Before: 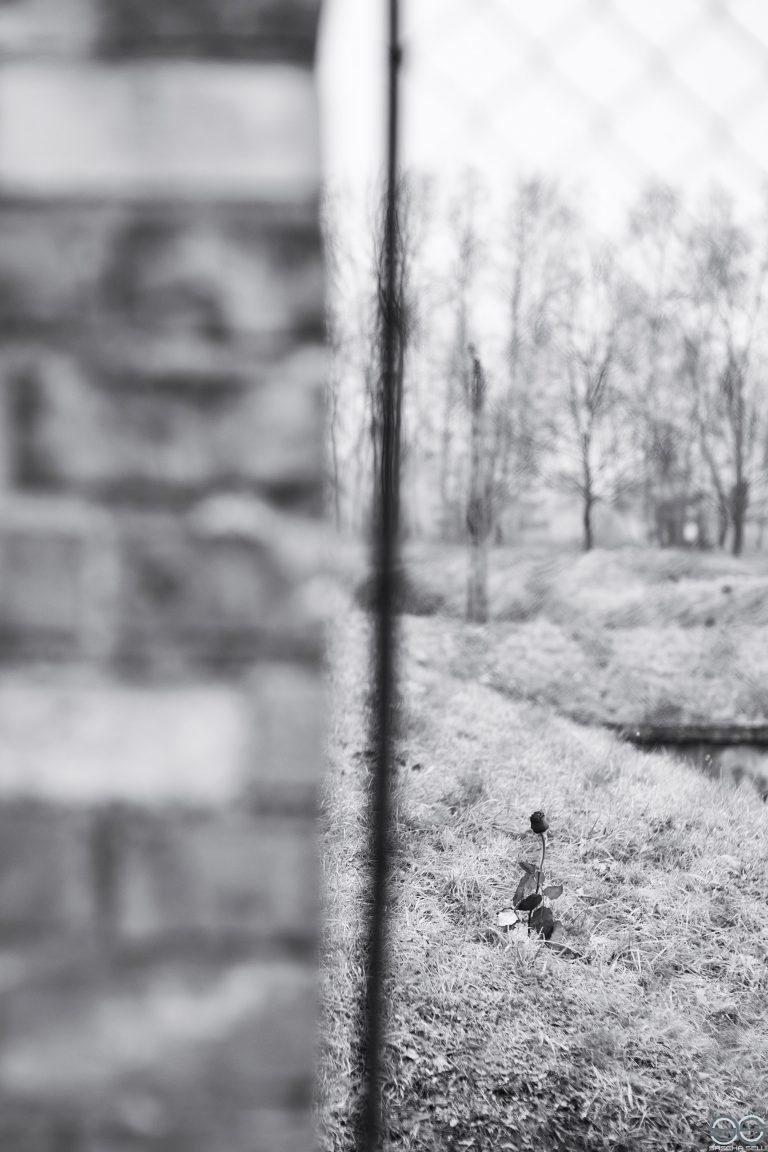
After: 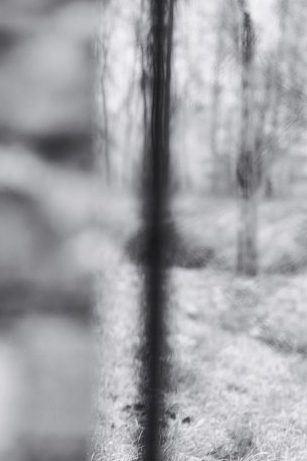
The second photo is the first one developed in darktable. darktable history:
crop: left 30.03%, top 30.166%, right 29.919%, bottom 29.779%
tone curve: curves: ch0 [(0, 0) (0.003, 0.003) (0.011, 0.01) (0.025, 0.023) (0.044, 0.041) (0.069, 0.064) (0.1, 0.092) (0.136, 0.125) (0.177, 0.163) (0.224, 0.207) (0.277, 0.255) (0.335, 0.309) (0.399, 0.375) (0.468, 0.459) (0.543, 0.548) (0.623, 0.629) (0.709, 0.716) (0.801, 0.808) (0.898, 0.911) (1, 1)], color space Lab, independent channels, preserve colors none
